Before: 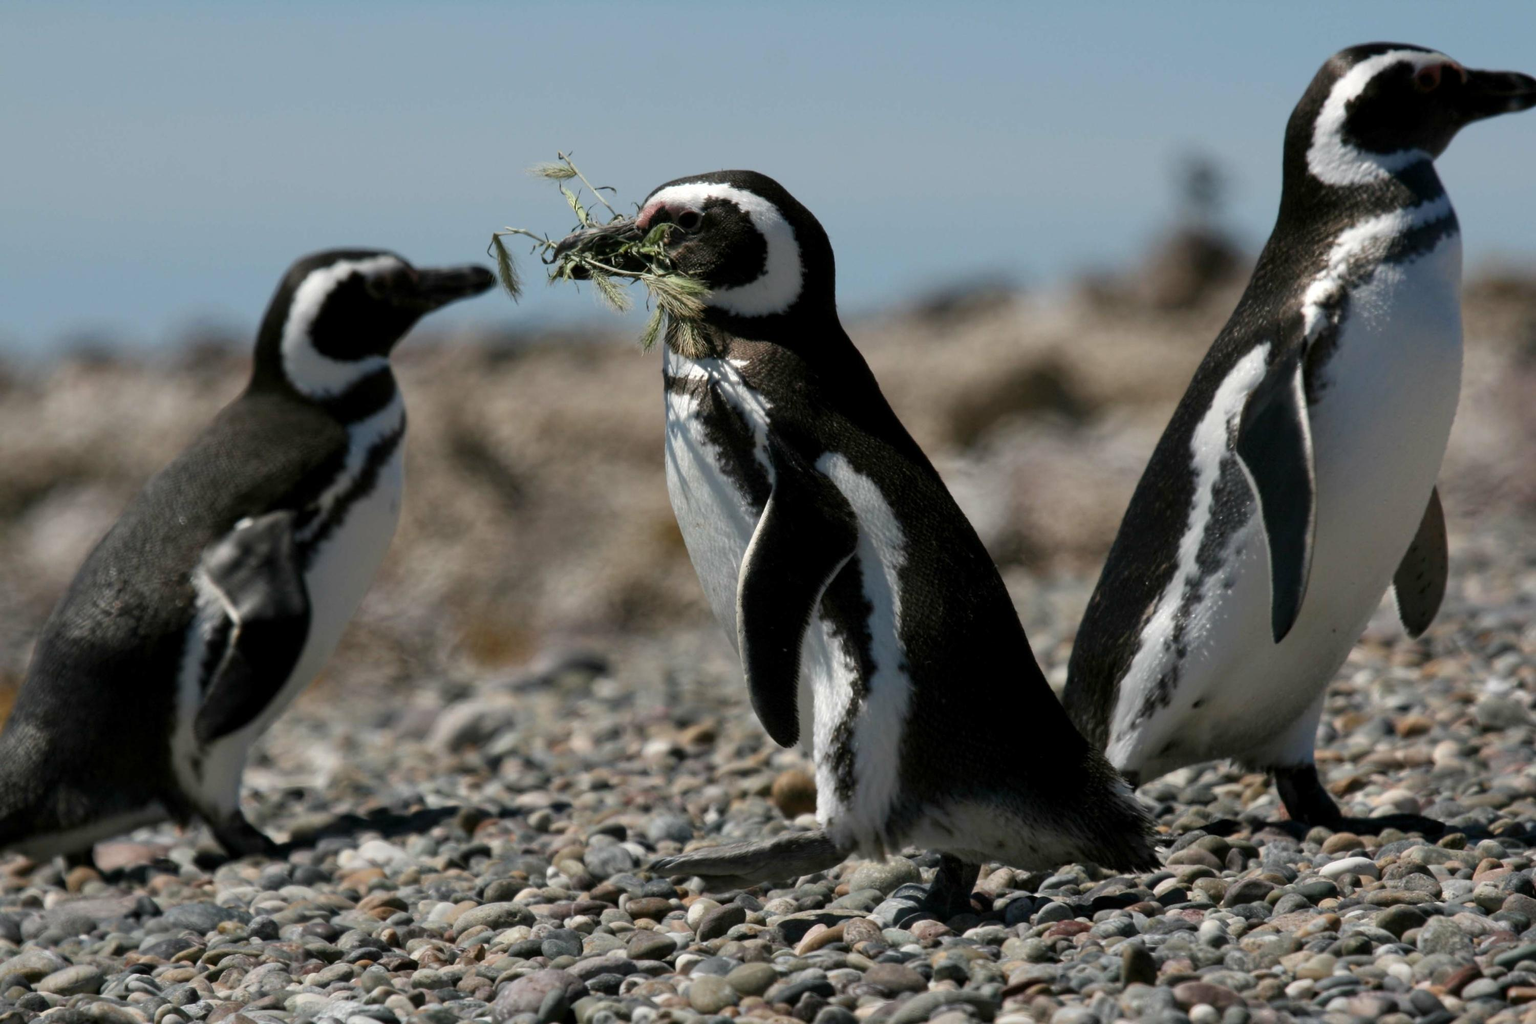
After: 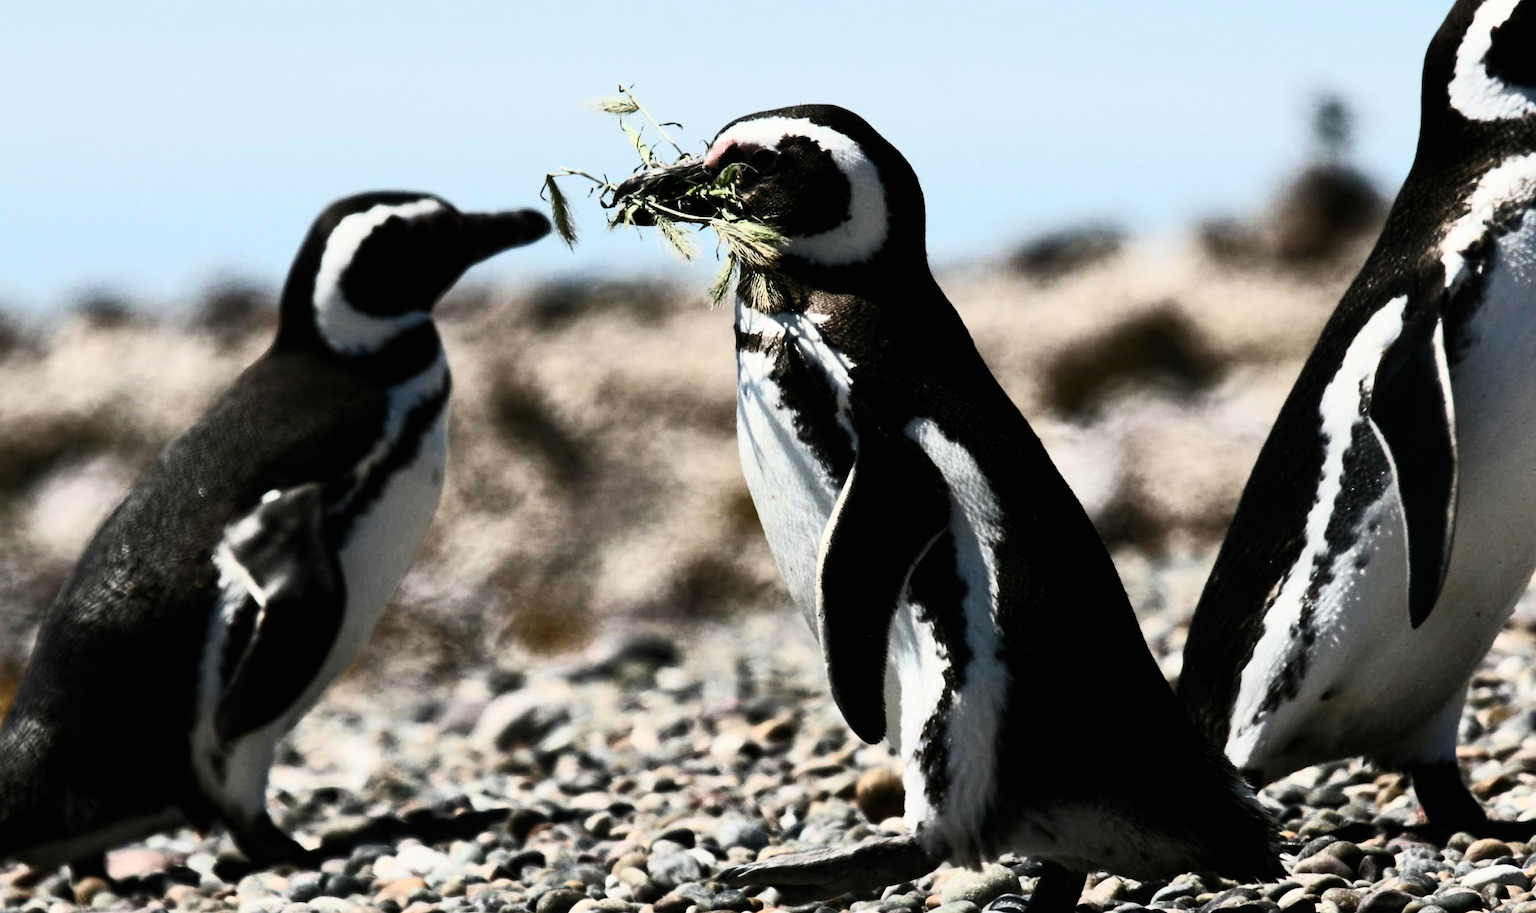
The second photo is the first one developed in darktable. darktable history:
filmic rgb: black relative exposure -7.65 EV, white relative exposure 4.56 EV, hardness 3.61, contrast 1.25
crop: top 7.49%, right 9.717%, bottom 11.943%
contrast brightness saturation: contrast 0.62, brightness 0.34, saturation 0.14
